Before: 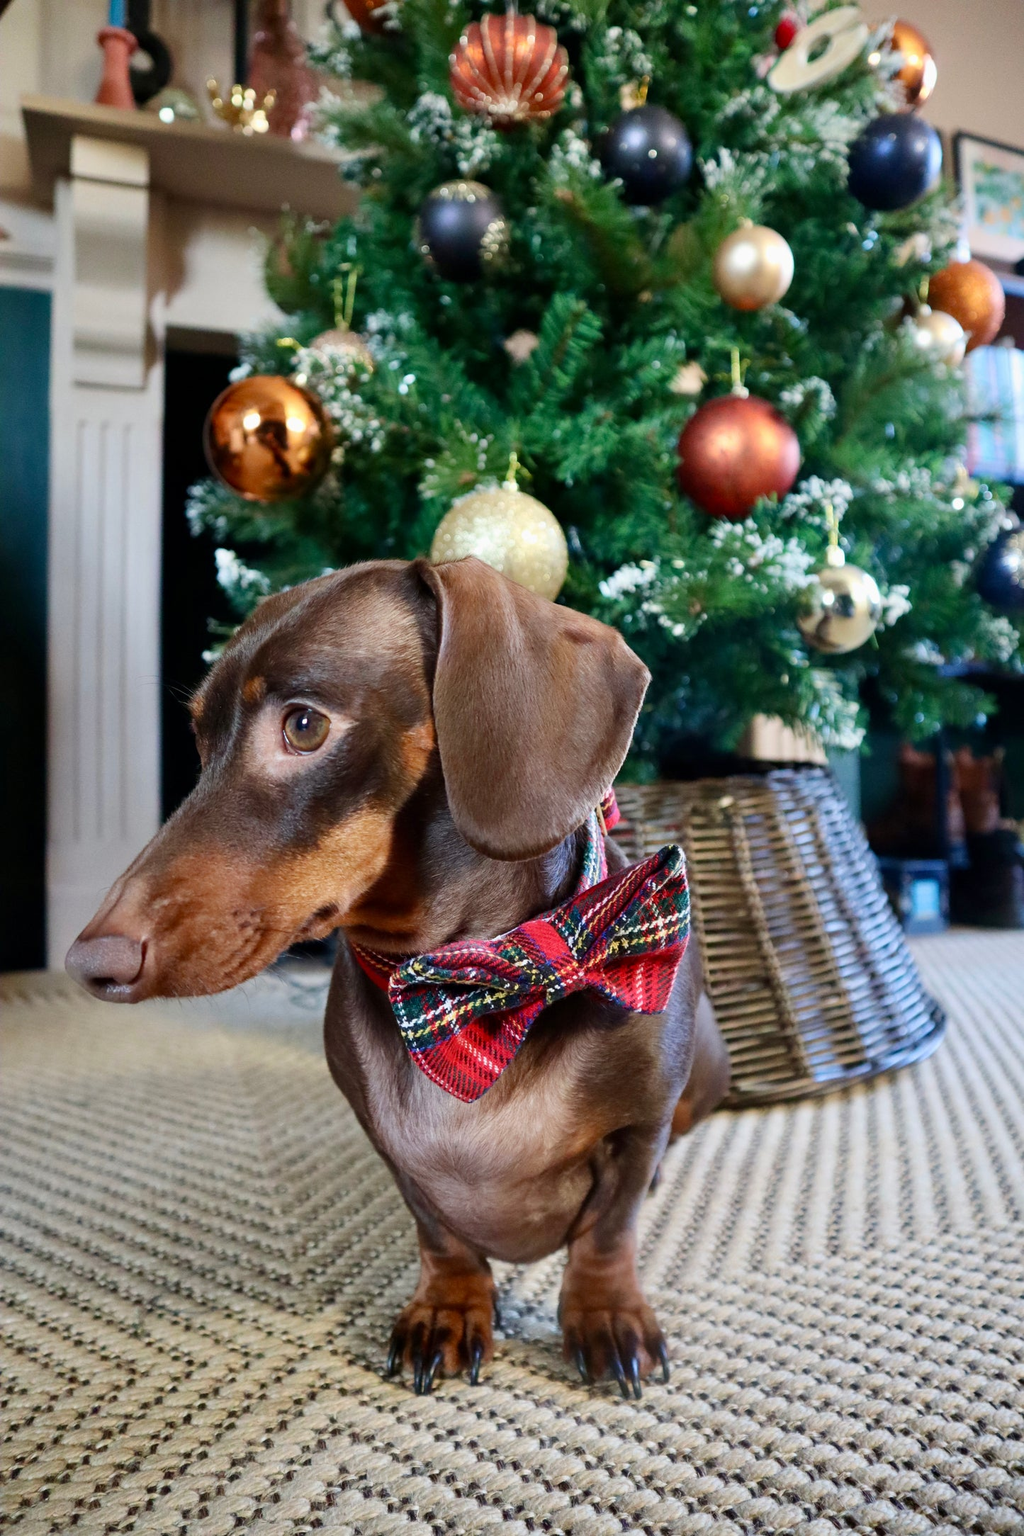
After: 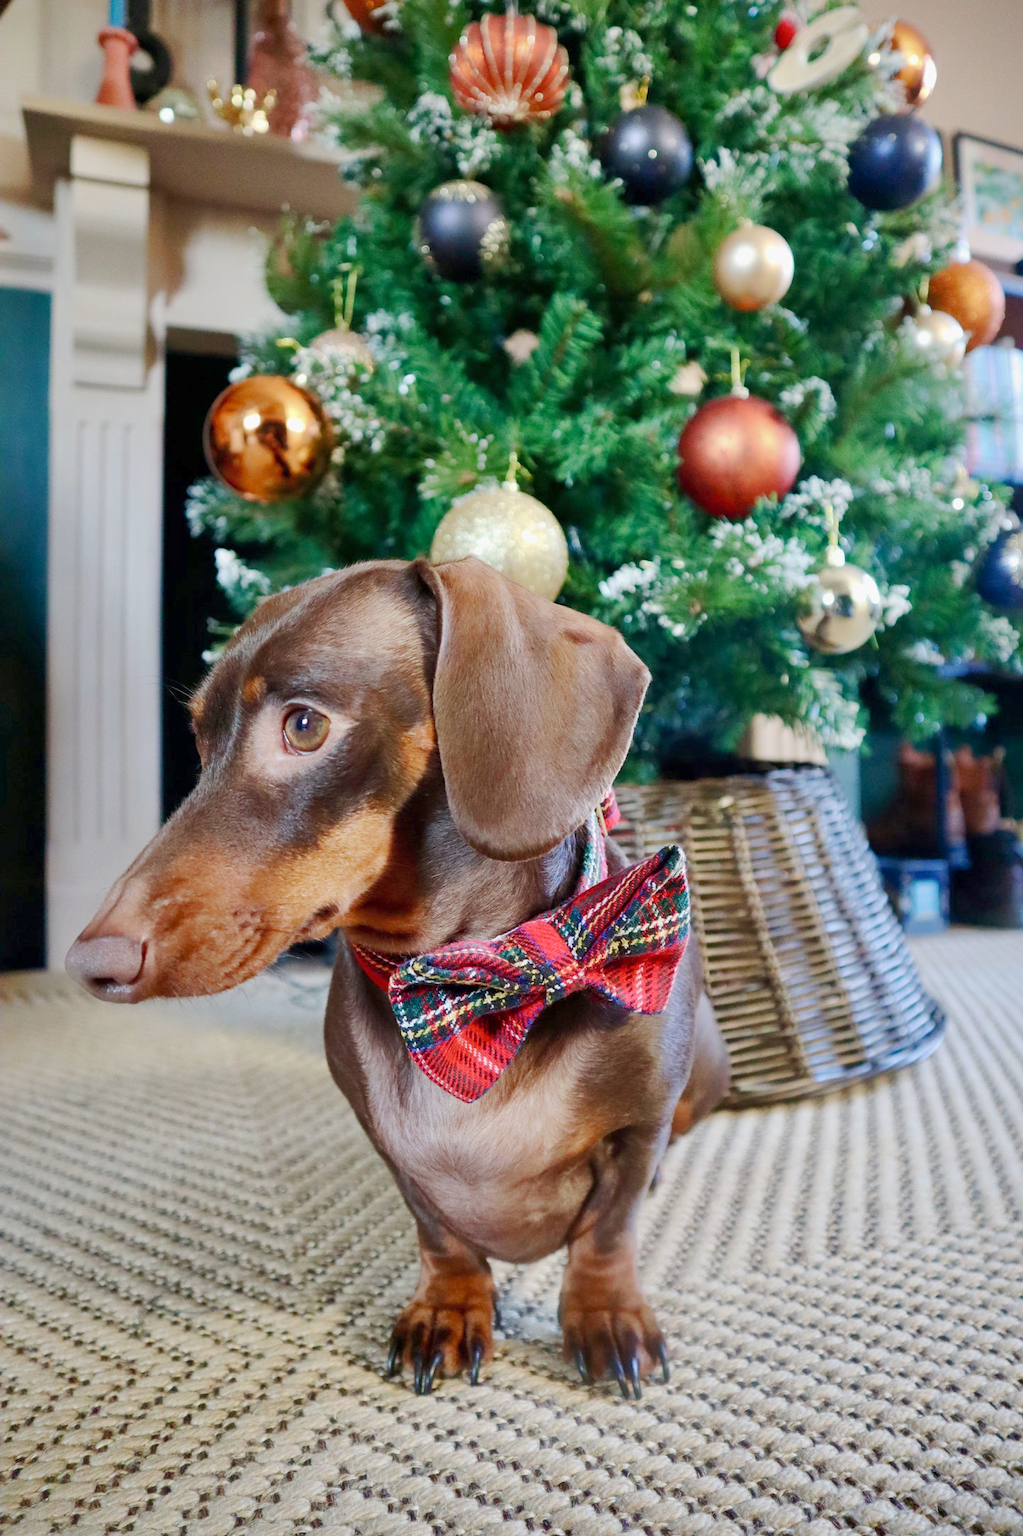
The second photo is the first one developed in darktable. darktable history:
base curve: curves: ch0 [(0, 0) (0.158, 0.273) (0.879, 0.895) (1, 1)], preserve colors none
shadows and highlights: on, module defaults
